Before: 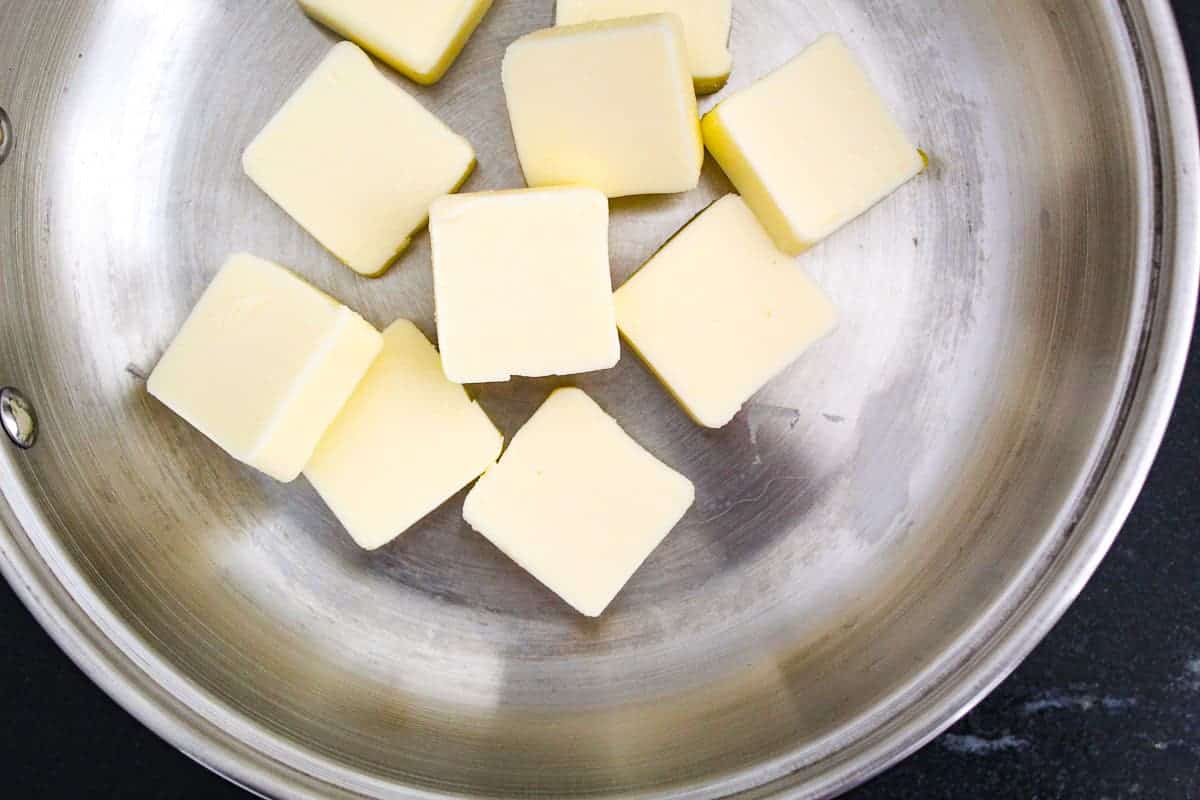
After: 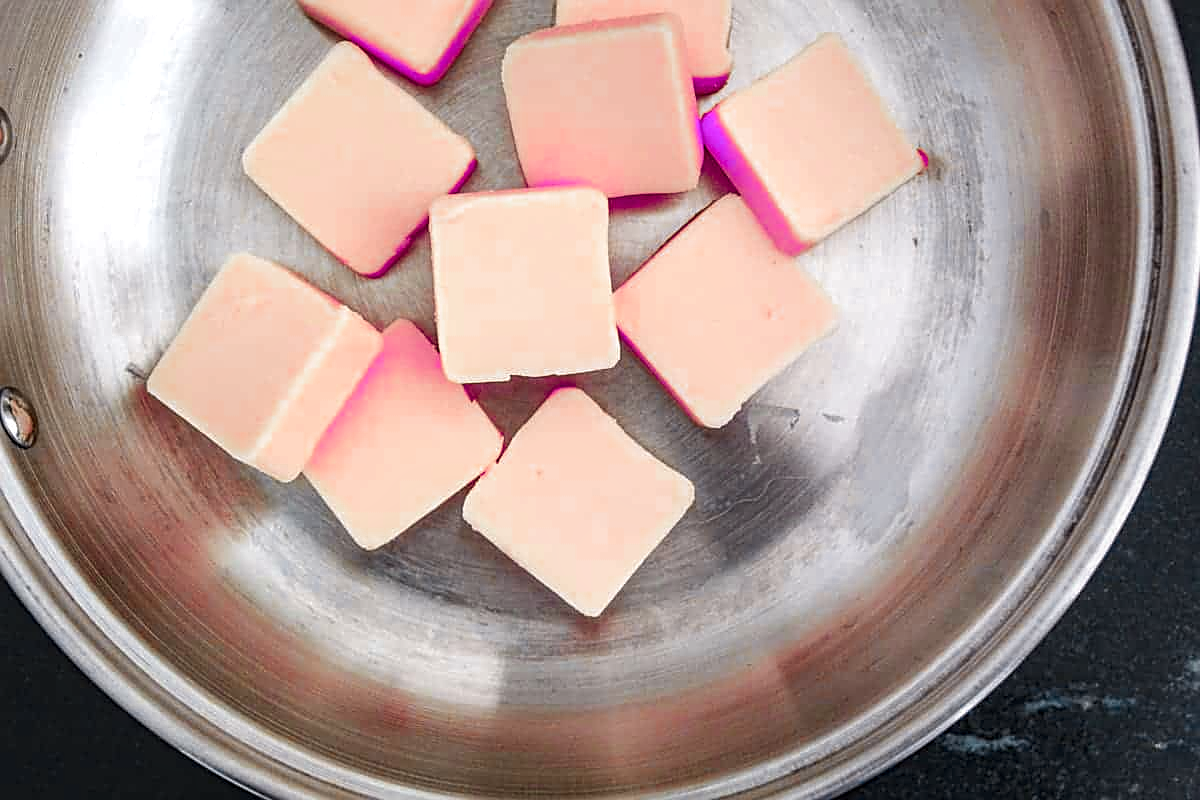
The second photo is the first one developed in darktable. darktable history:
color zones: curves: ch0 [(0.826, 0.353)]; ch1 [(0.242, 0.647) (0.889, 0.342)]; ch2 [(0.246, 0.089) (0.969, 0.068)]
sharpen: on, module defaults
local contrast: detail 130%
